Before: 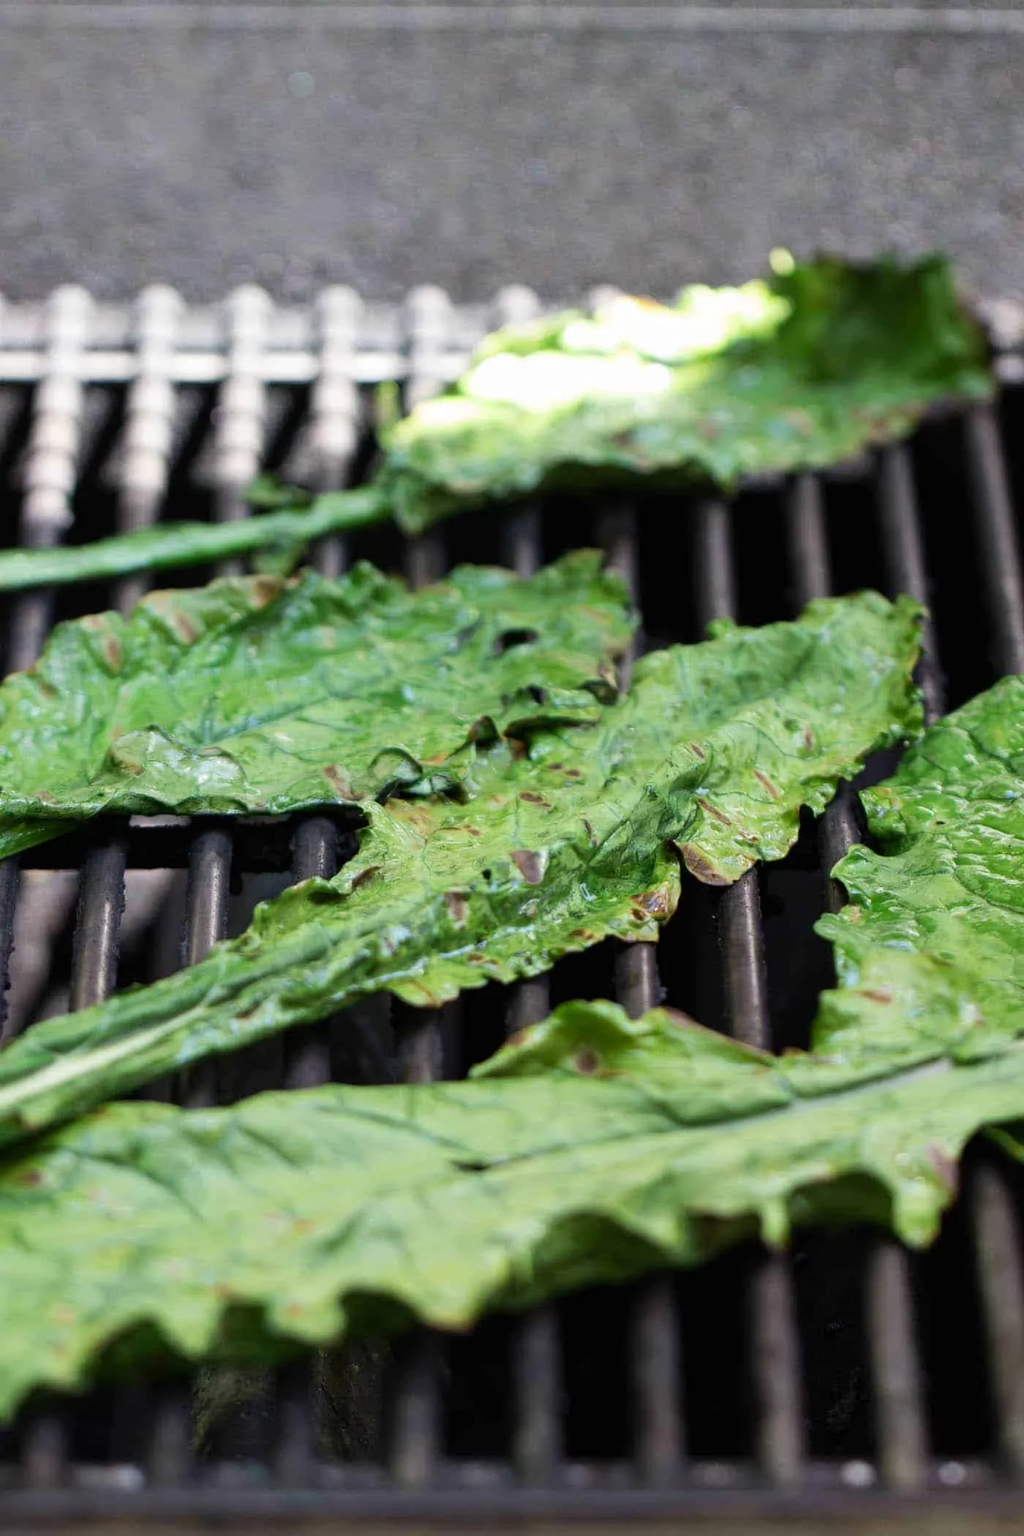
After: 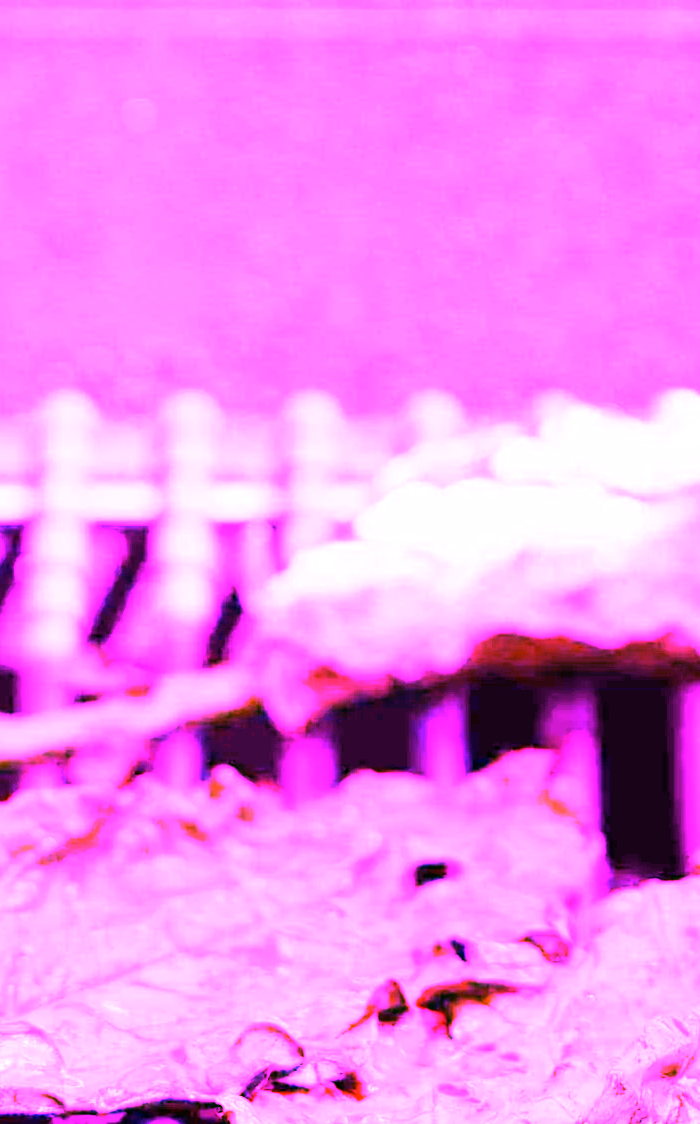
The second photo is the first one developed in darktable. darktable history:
crop: left 19.556%, right 30.401%, bottom 46.458%
white balance: red 8, blue 8
